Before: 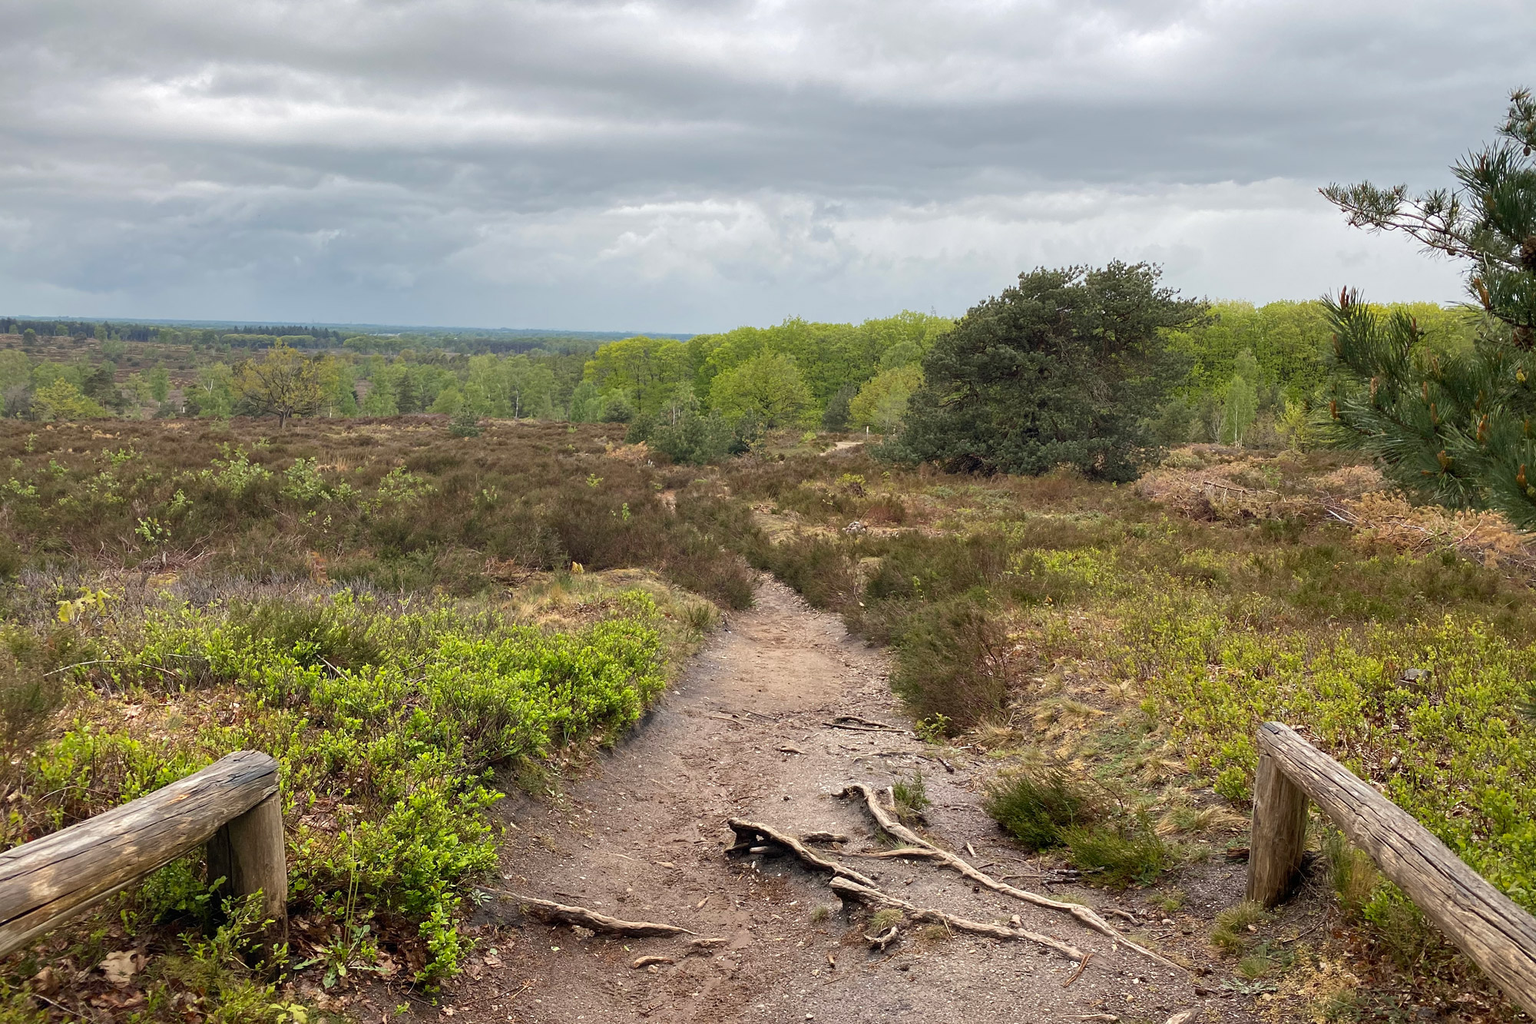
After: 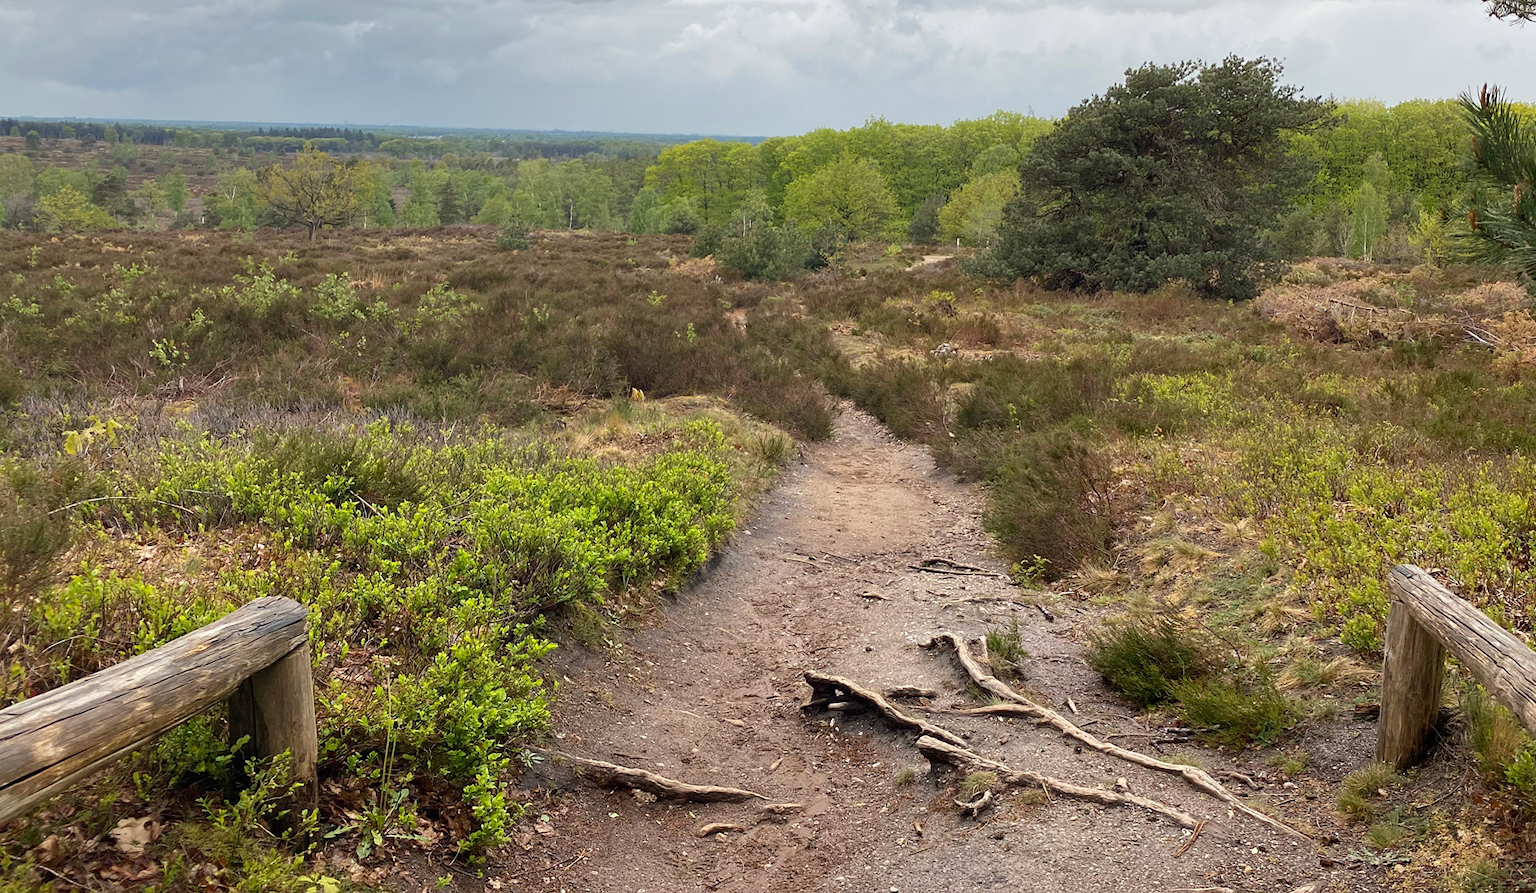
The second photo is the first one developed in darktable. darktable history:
crop: top 20.618%, right 9.446%, bottom 0.252%
